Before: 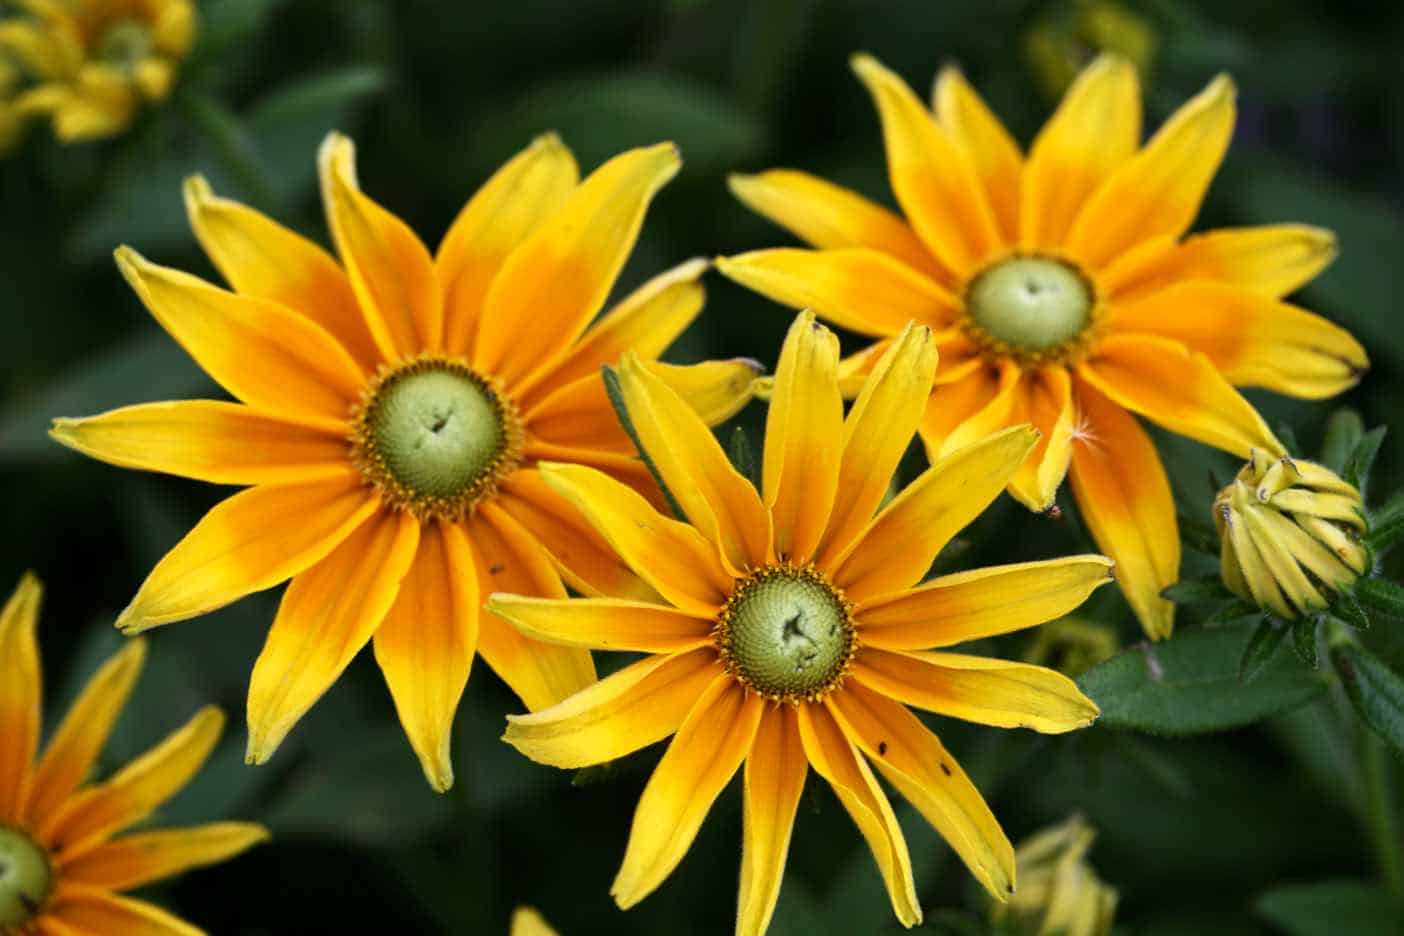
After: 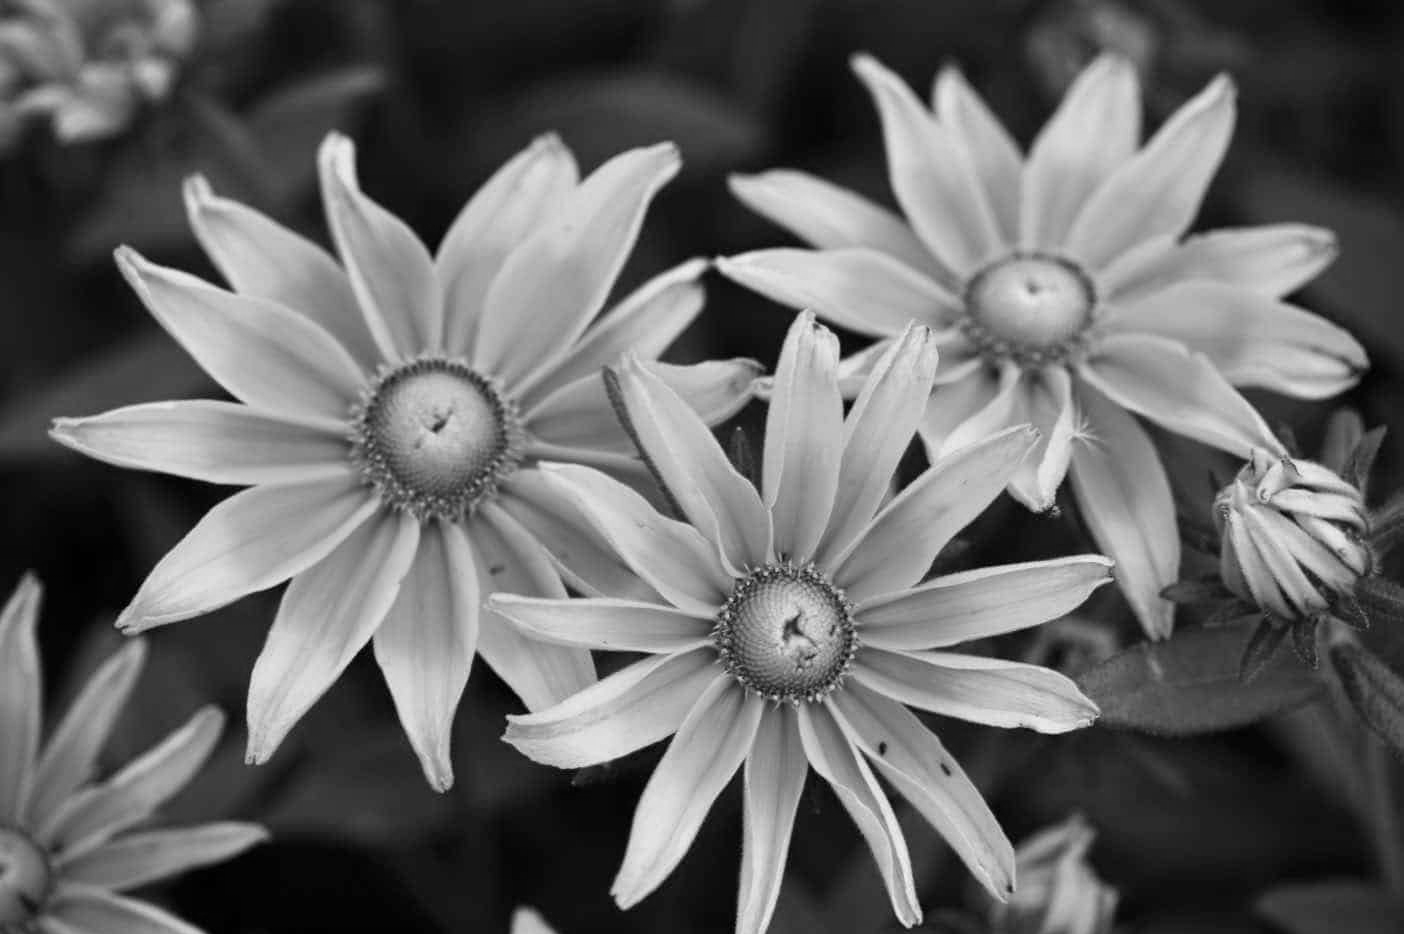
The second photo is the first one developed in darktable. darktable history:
monochrome: on, module defaults
crop: top 0.05%, bottom 0.098%
